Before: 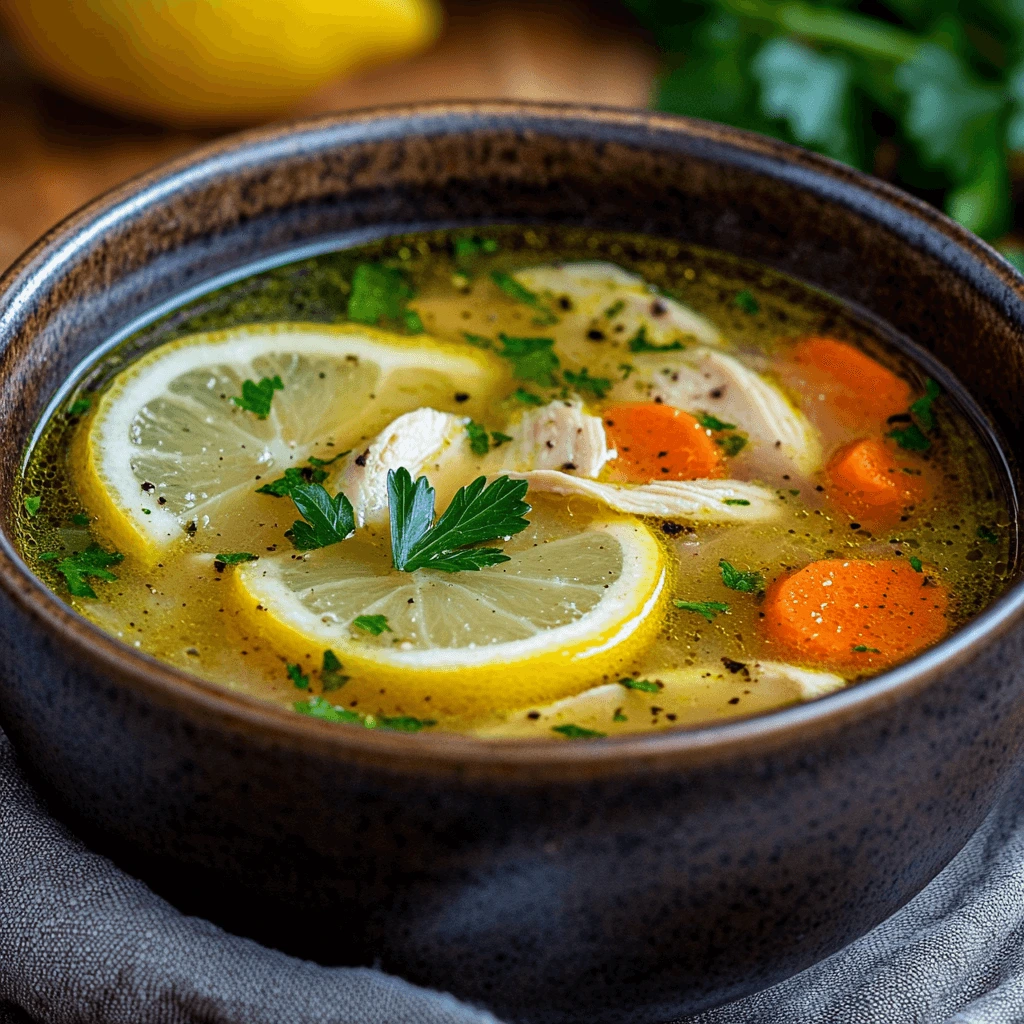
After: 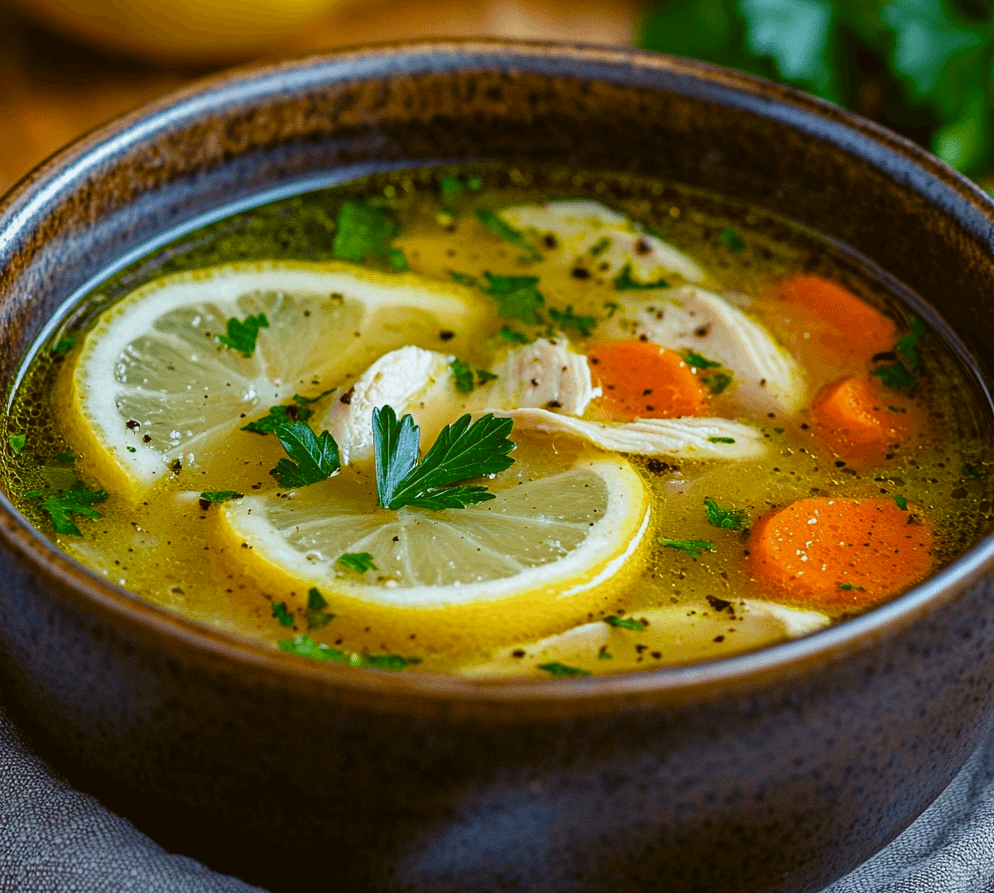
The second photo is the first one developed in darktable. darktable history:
crop: left 1.507%, top 6.147%, right 1.379%, bottom 6.637%
color balance: lift [1.004, 1.002, 1.002, 0.998], gamma [1, 1.007, 1.002, 0.993], gain [1, 0.977, 1.013, 1.023], contrast -3.64%
color balance rgb: perceptual saturation grading › global saturation 20%, perceptual saturation grading › highlights -25%, perceptual saturation grading › shadows 50%
